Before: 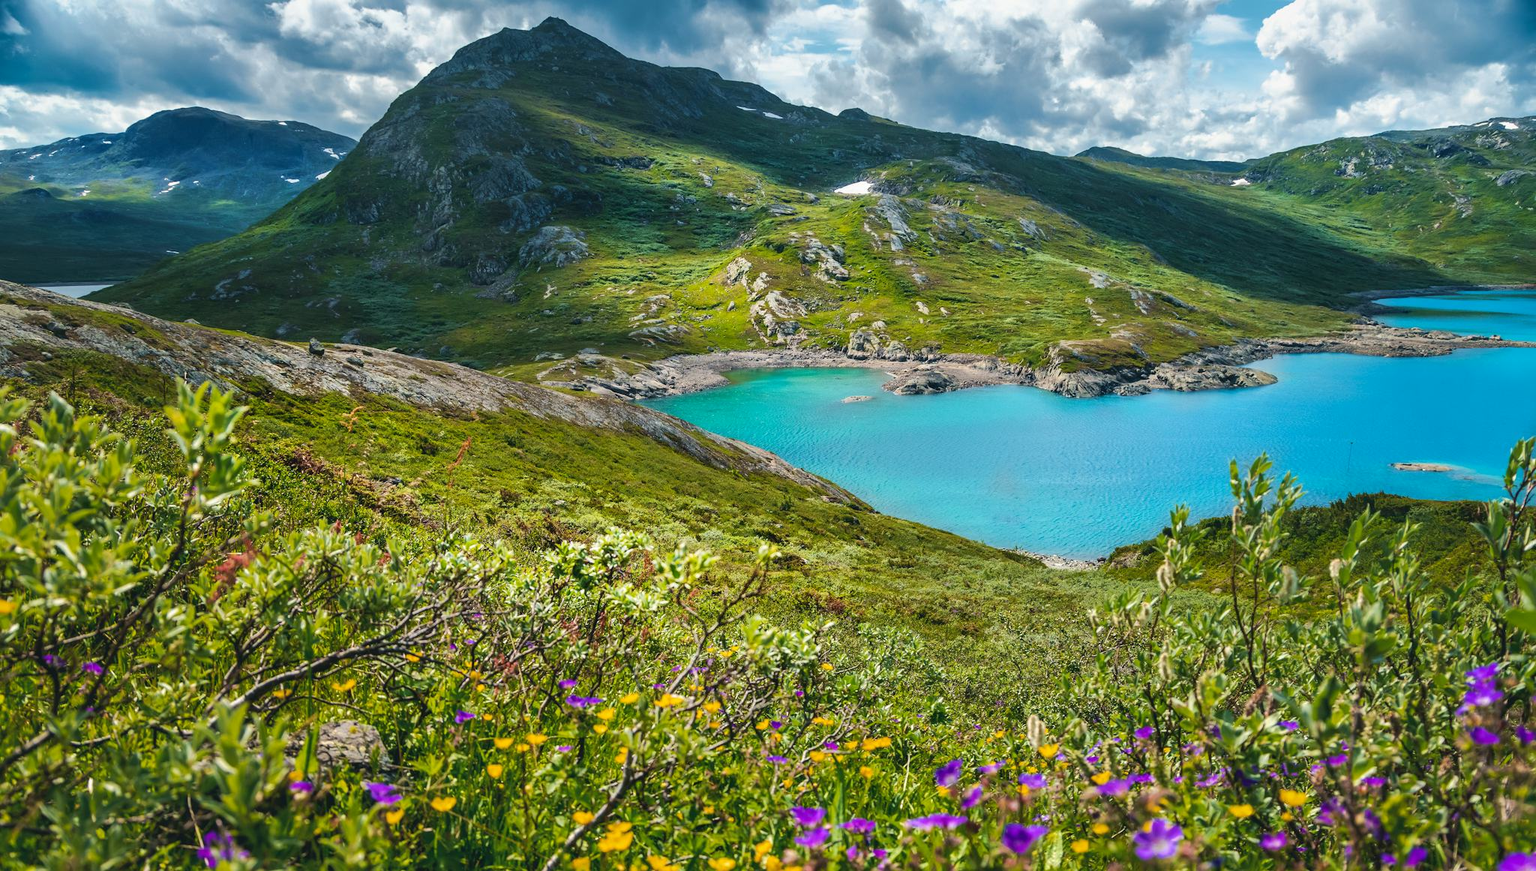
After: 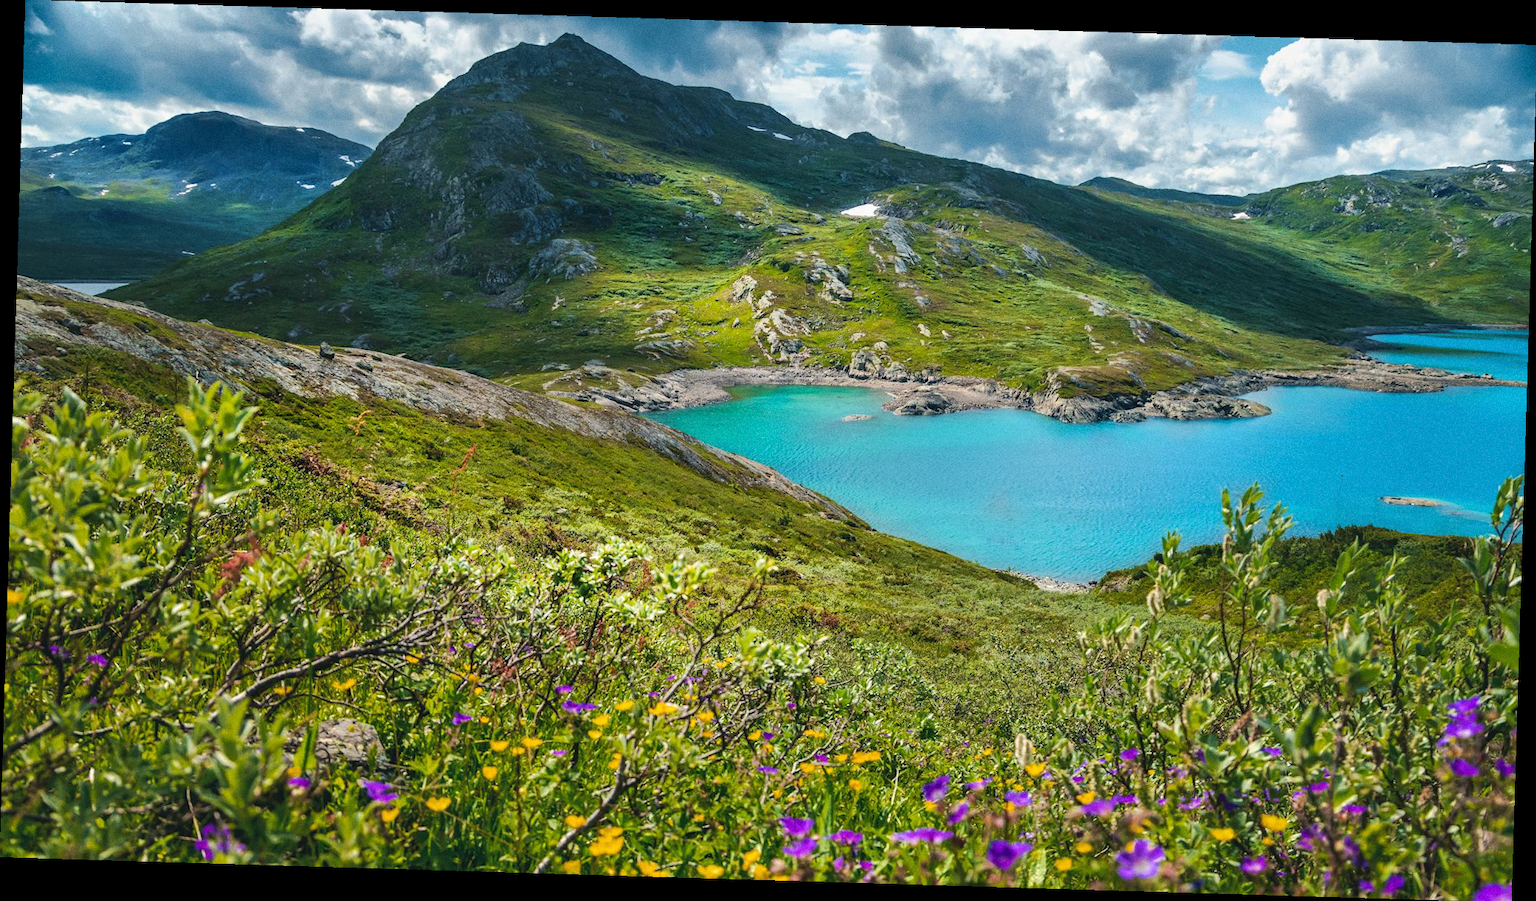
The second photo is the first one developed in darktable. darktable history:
rotate and perspective: rotation 1.72°, automatic cropping off
grain: coarseness 0.09 ISO
